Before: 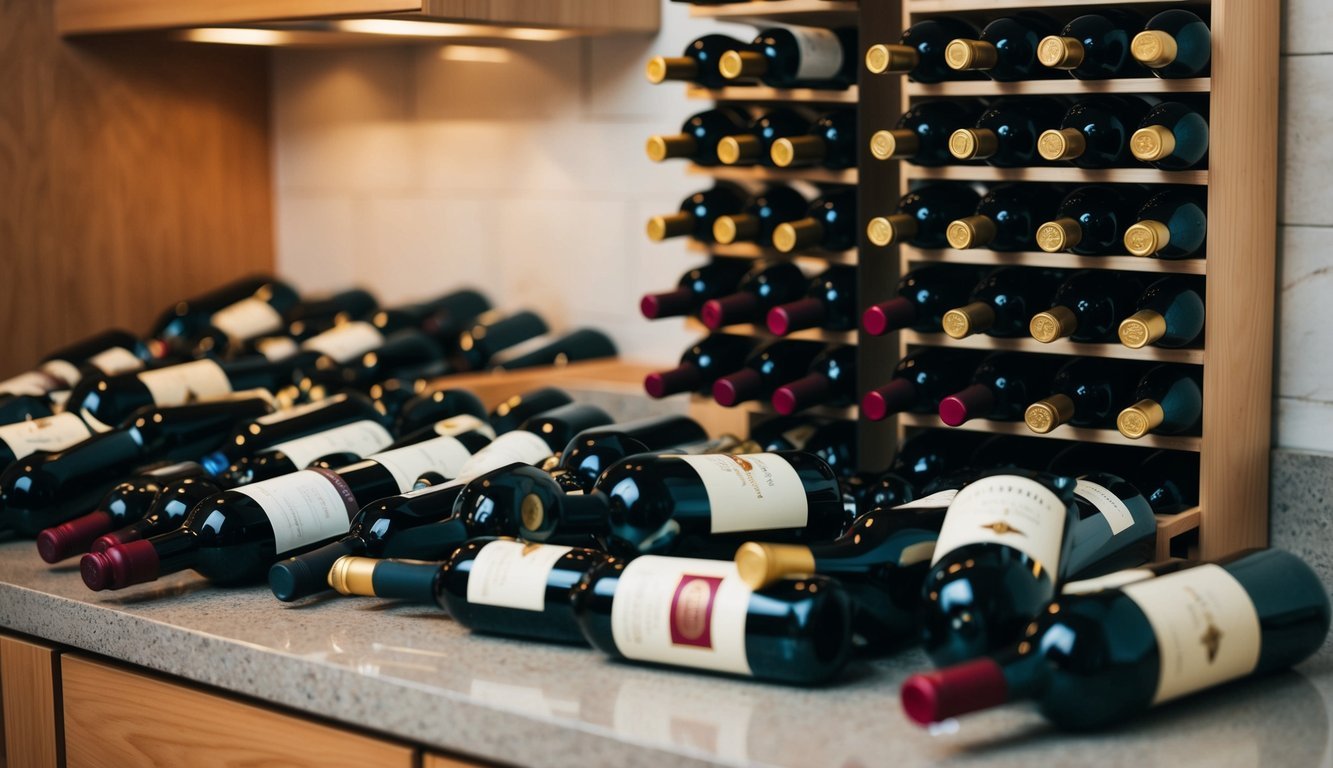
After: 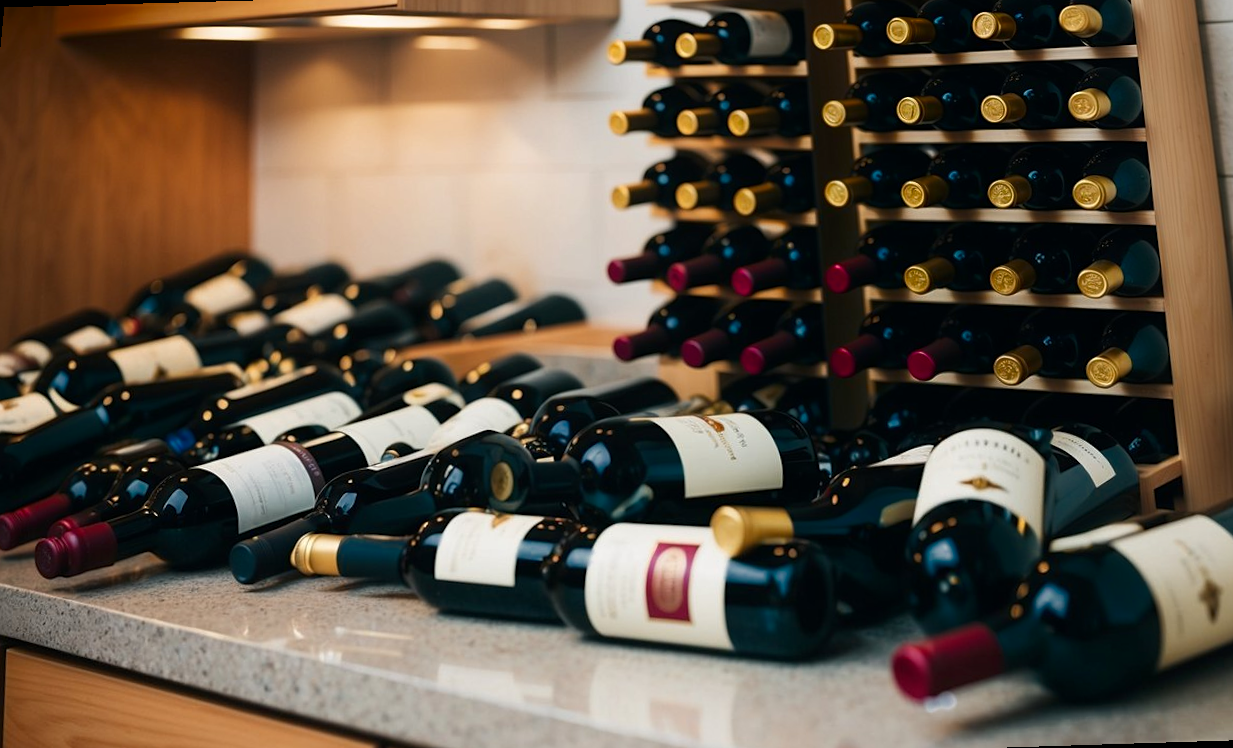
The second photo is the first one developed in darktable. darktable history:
sharpen: amount 0.2
shadows and highlights: shadows -54.3, highlights 86.09, soften with gaussian
color zones: curves: ch0 [(0, 0.497) (0.143, 0.5) (0.286, 0.5) (0.429, 0.483) (0.571, 0.116) (0.714, -0.006) (0.857, 0.28) (1, 0.497)]
rotate and perspective: rotation -1.68°, lens shift (vertical) -0.146, crop left 0.049, crop right 0.912, crop top 0.032, crop bottom 0.96
